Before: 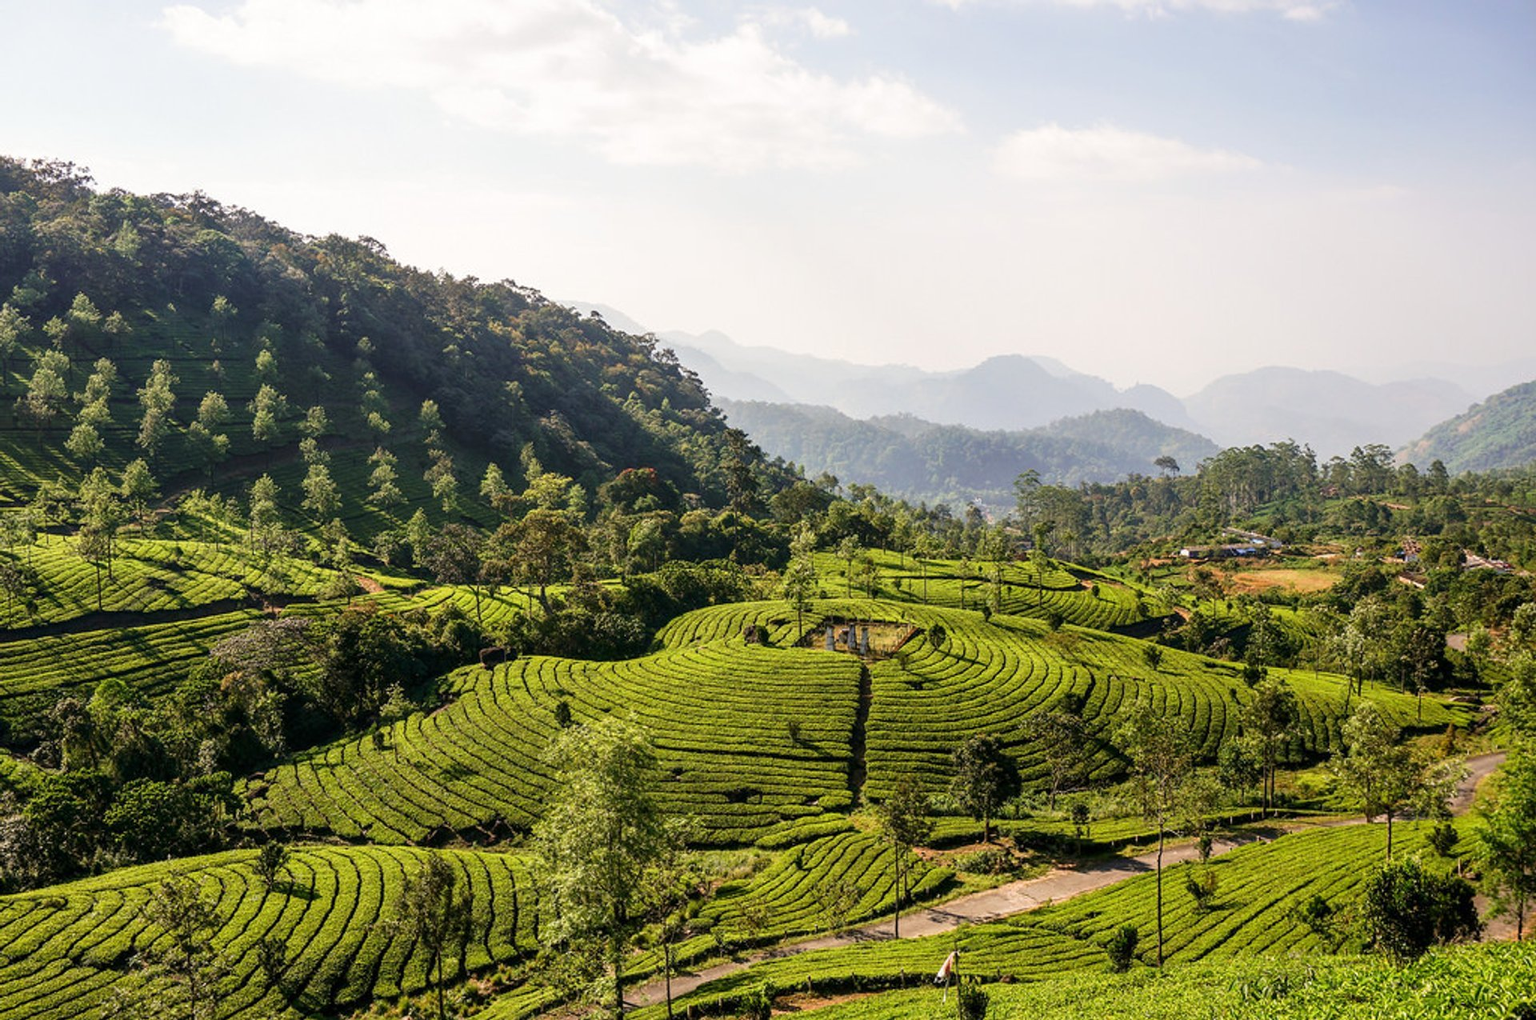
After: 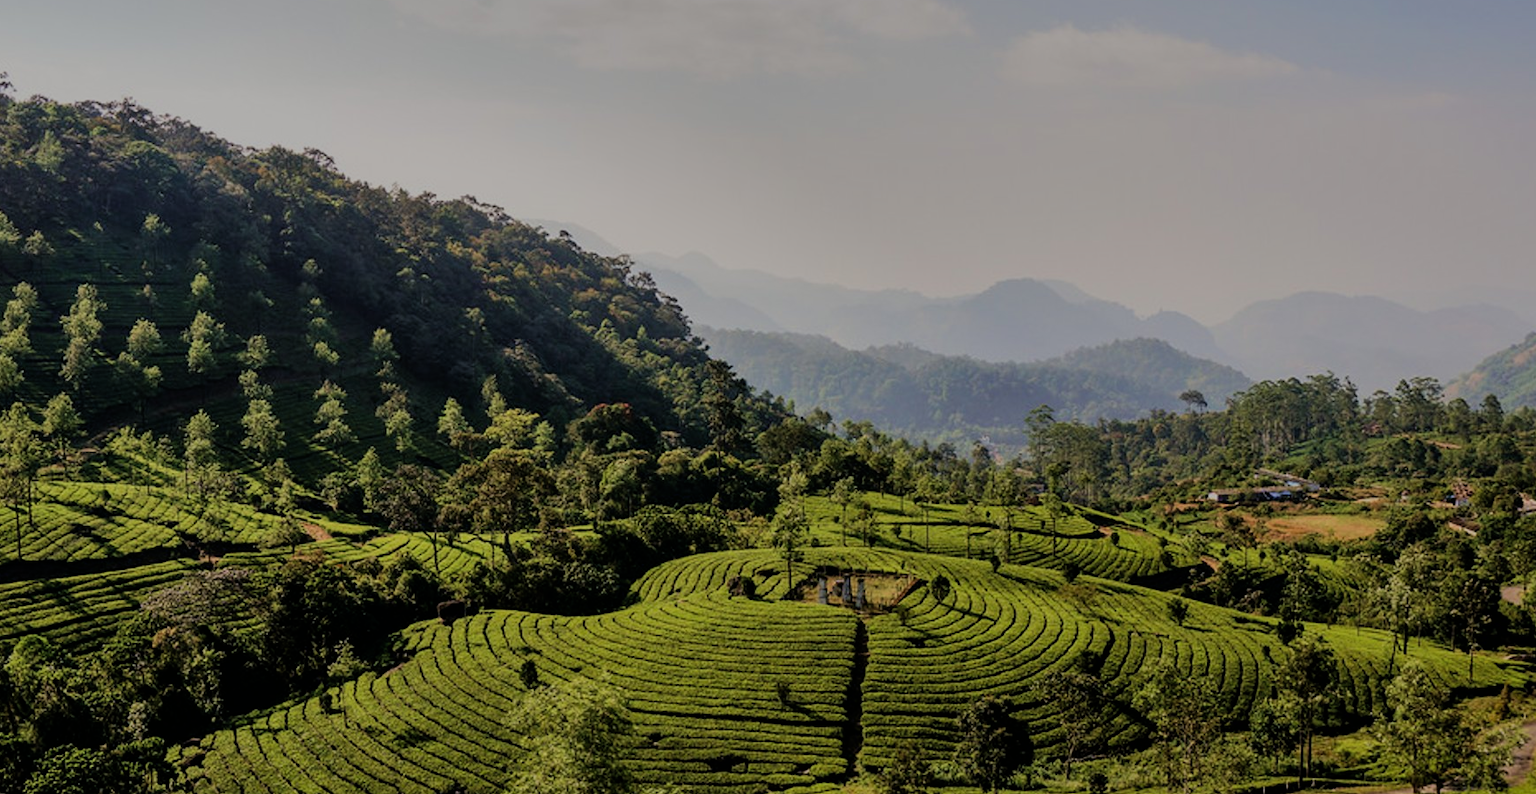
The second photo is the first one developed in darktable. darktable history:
crop: left 5.411%, top 9.976%, right 3.699%, bottom 19.151%
exposure: exposure -0.97 EV, compensate highlight preservation false
shadows and highlights: shadows 30.66, highlights -63.17, soften with gaussian
filmic rgb: black relative exposure -7.65 EV, white relative exposure 4.56 EV, threshold 5.98 EV, hardness 3.61, color science v6 (2022), enable highlight reconstruction true
velvia: on, module defaults
